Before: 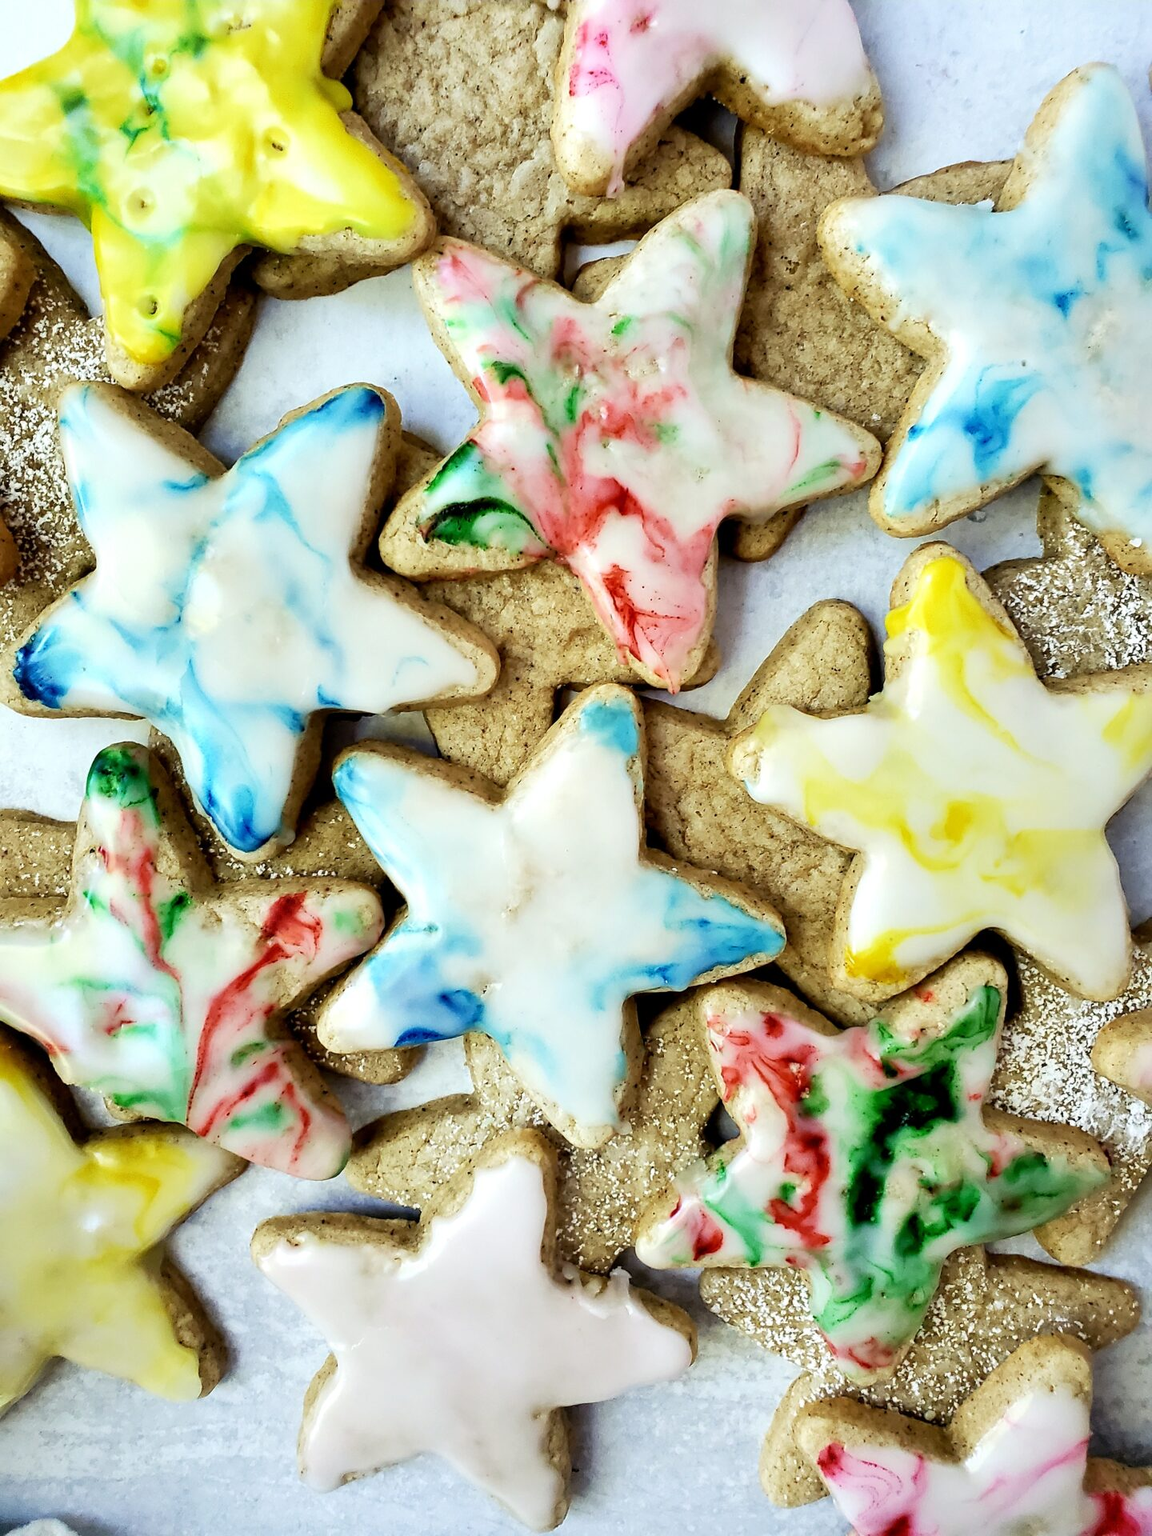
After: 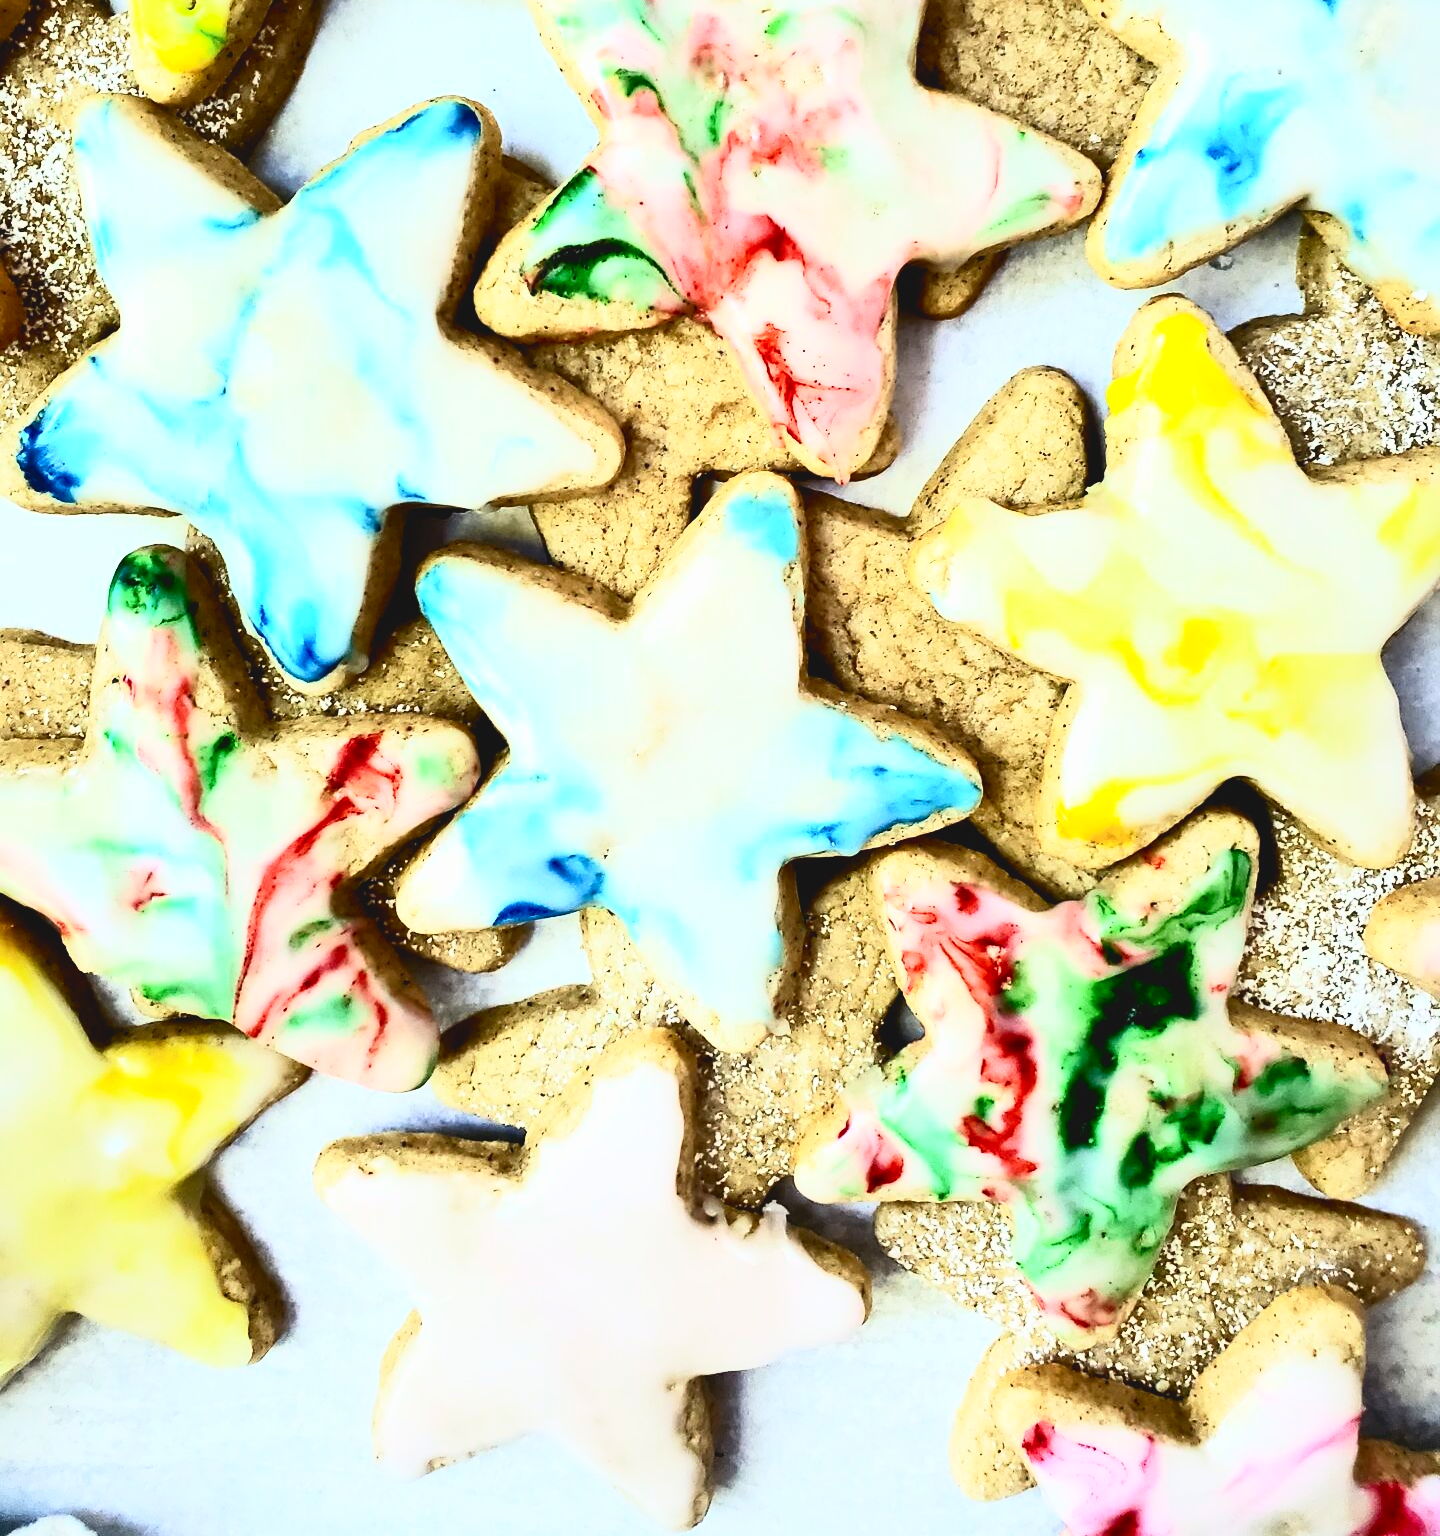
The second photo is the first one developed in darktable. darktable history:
contrast brightness saturation: contrast 0.62, brightness 0.34, saturation 0.14
crop and rotate: top 19.998%
white balance: emerald 1
lowpass: radius 0.1, contrast 0.85, saturation 1.1, unbound 0
